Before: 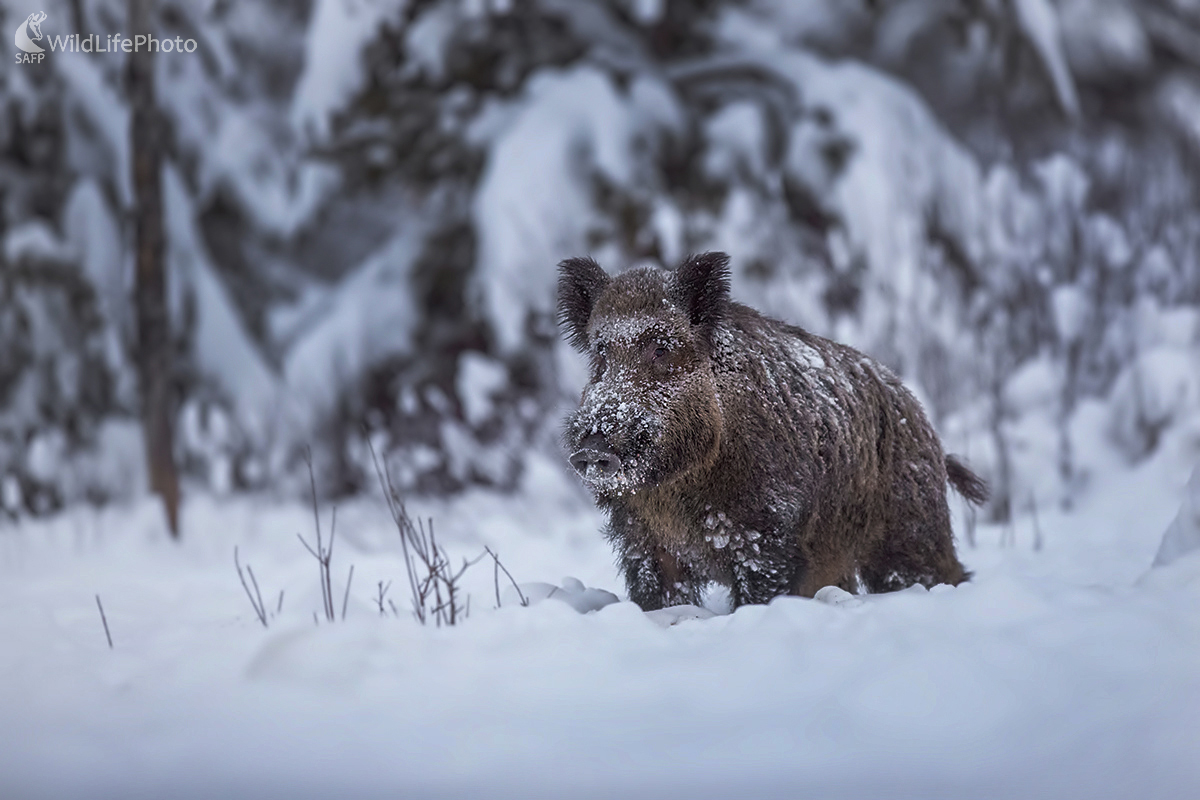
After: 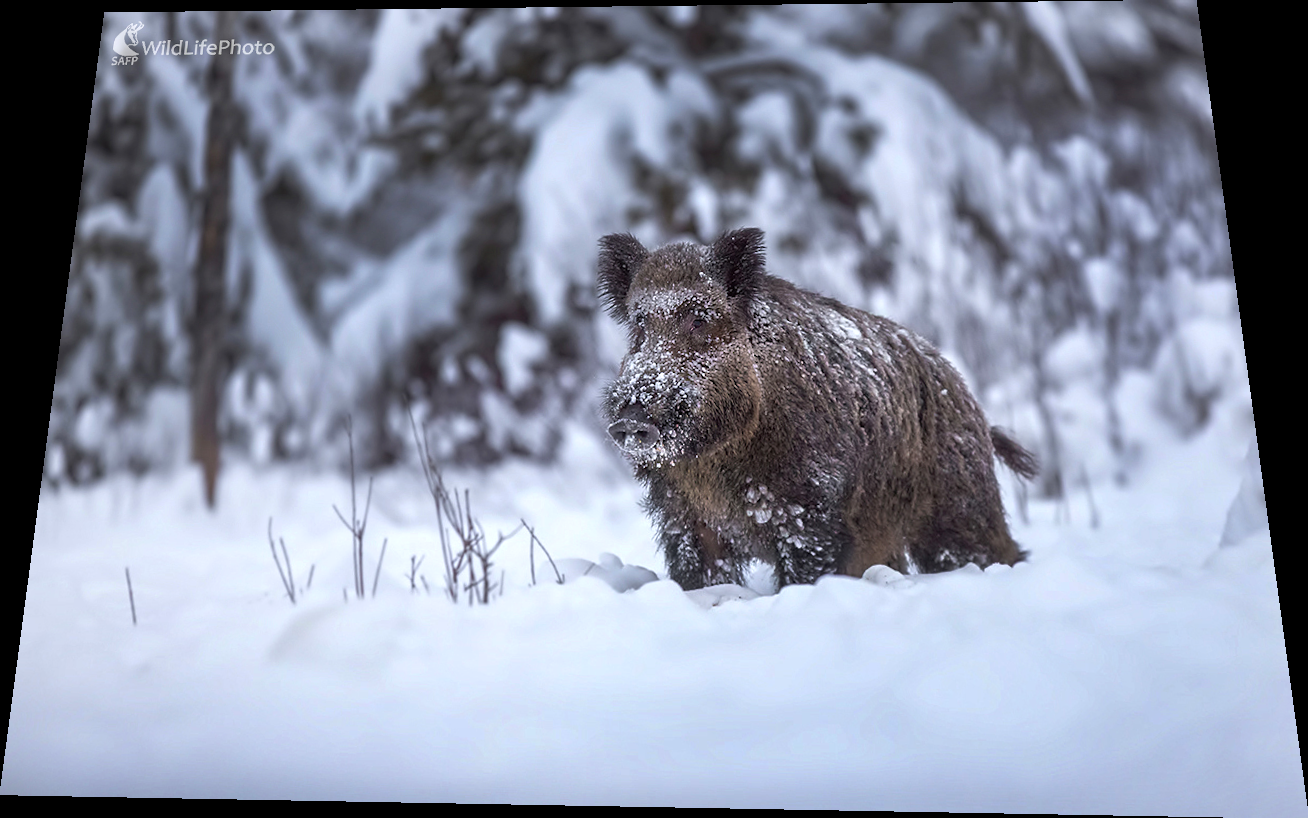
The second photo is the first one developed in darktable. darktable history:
levels: mode automatic, black 0.023%, white 99.97%, levels [0.062, 0.494, 0.925]
rotate and perspective: rotation 0.128°, lens shift (vertical) -0.181, lens shift (horizontal) -0.044, shear 0.001, automatic cropping off
